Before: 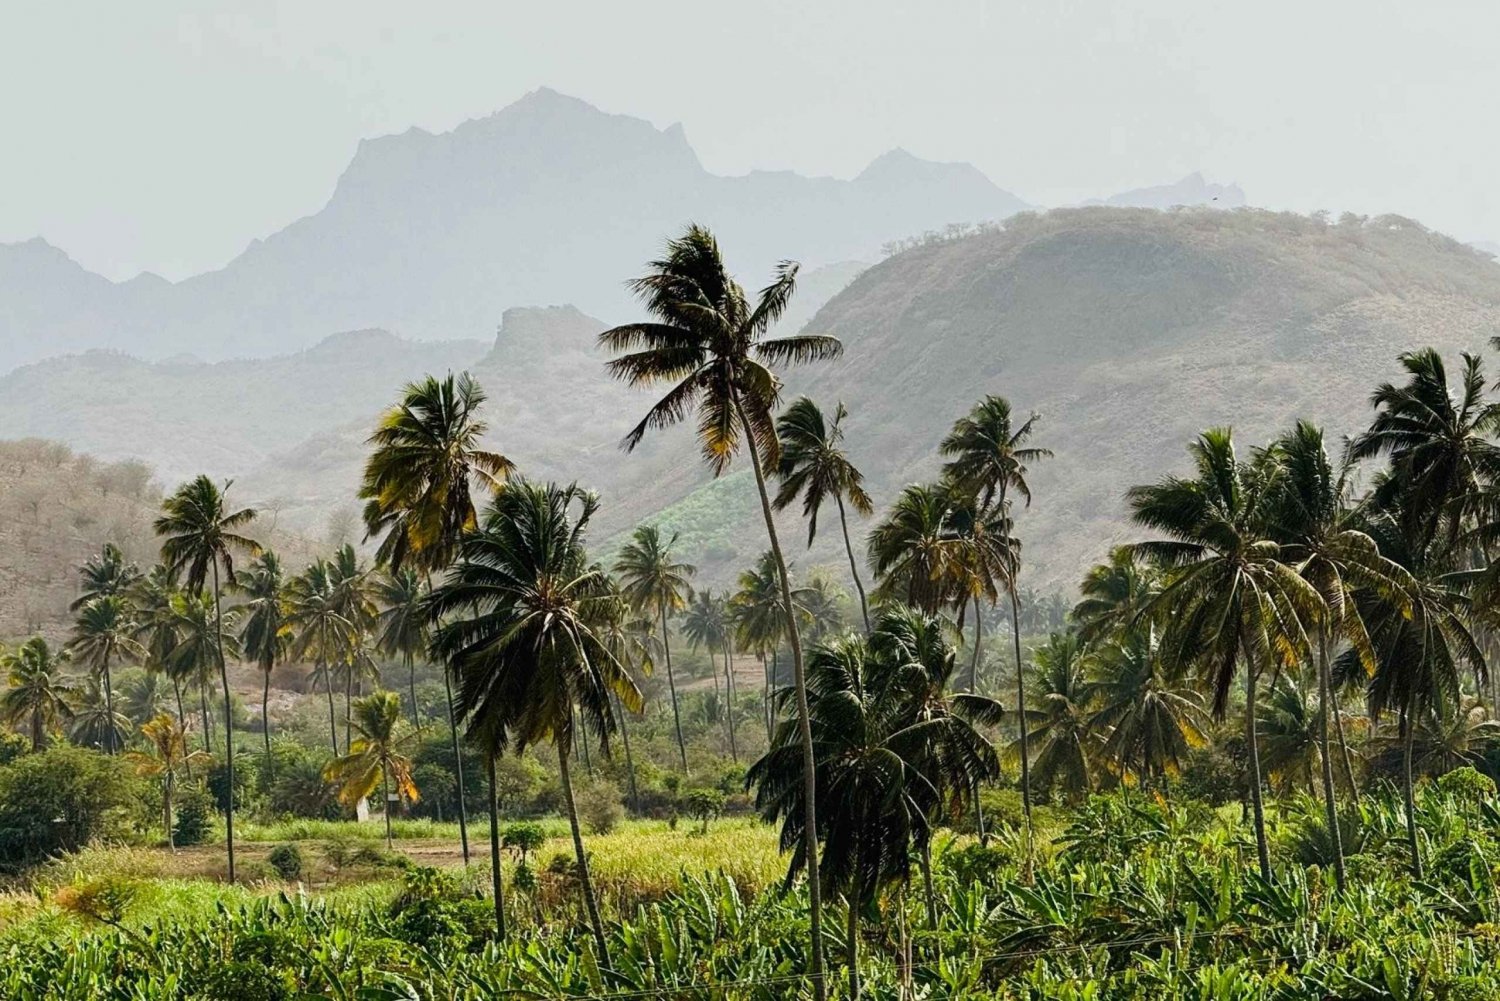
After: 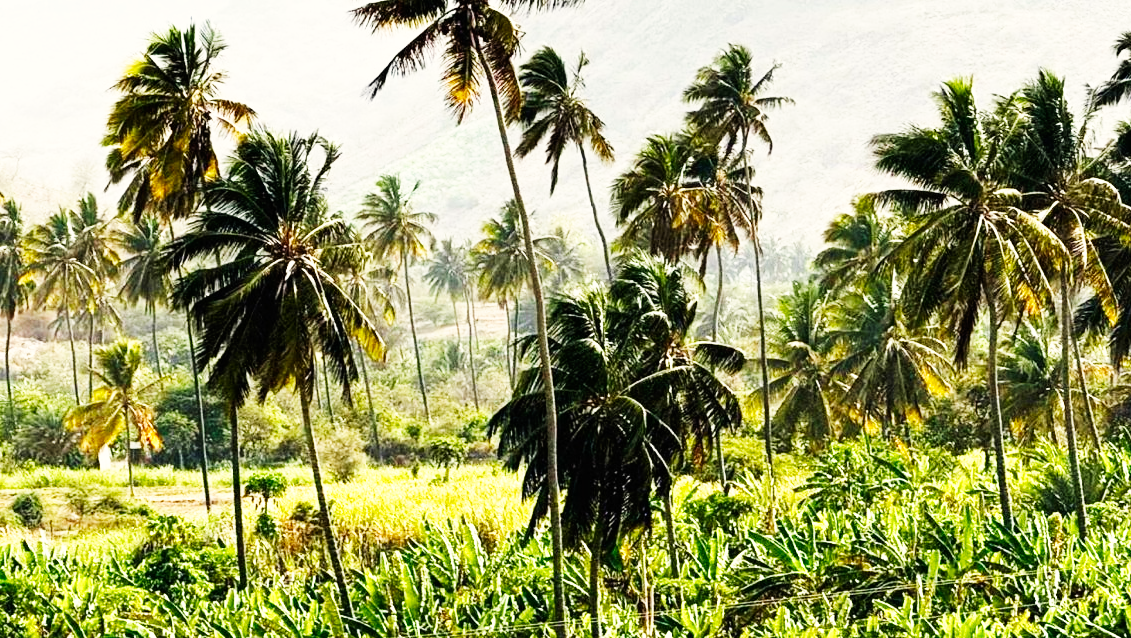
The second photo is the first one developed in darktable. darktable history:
base curve: curves: ch0 [(0, 0) (0.007, 0.004) (0.027, 0.03) (0.046, 0.07) (0.207, 0.54) (0.442, 0.872) (0.673, 0.972) (1, 1)], preserve colors none
crop and rotate: left 17.22%, top 35.303%, right 7.316%, bottom 0.905%
exposure: black level correction 0.001, exposure 0.499 EV, compensate highlight preservation false
color correction: highlights b* 2.9
